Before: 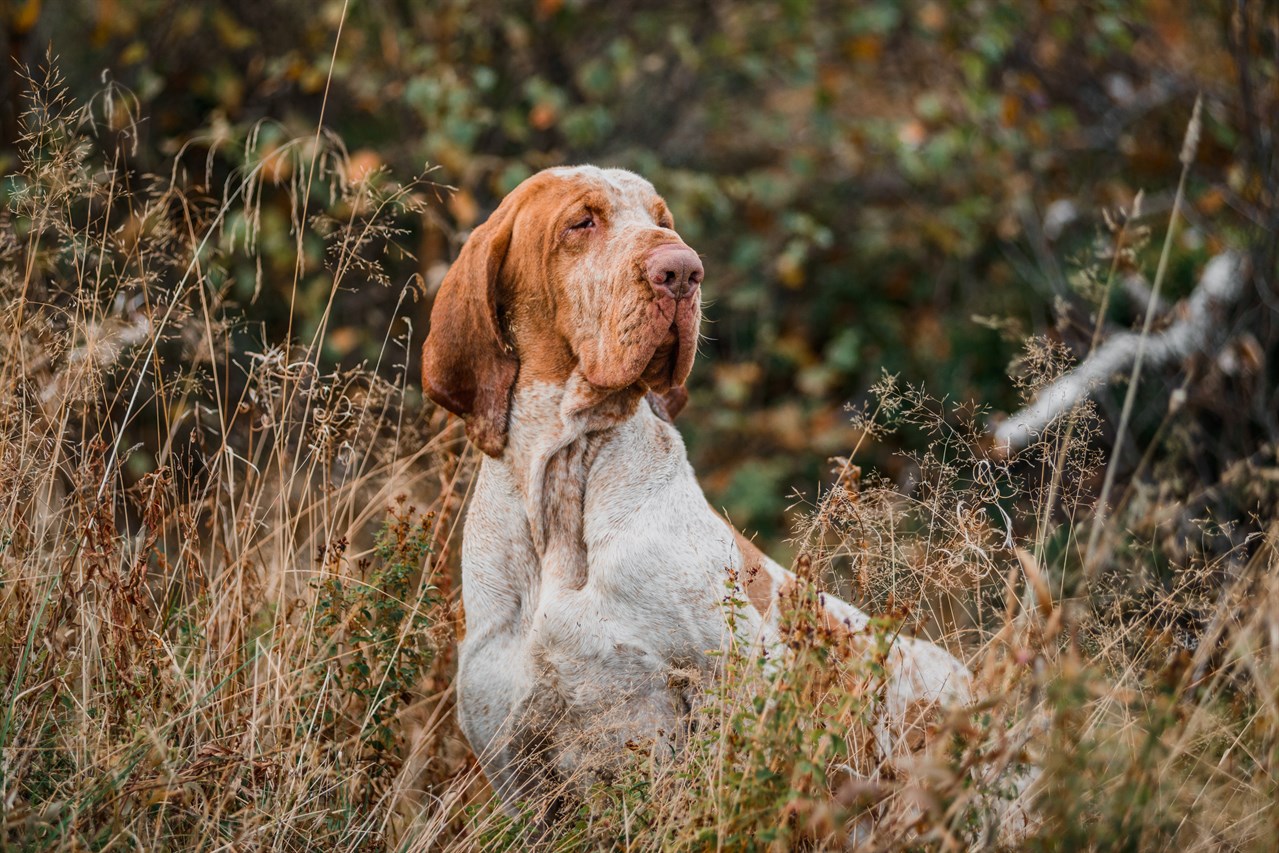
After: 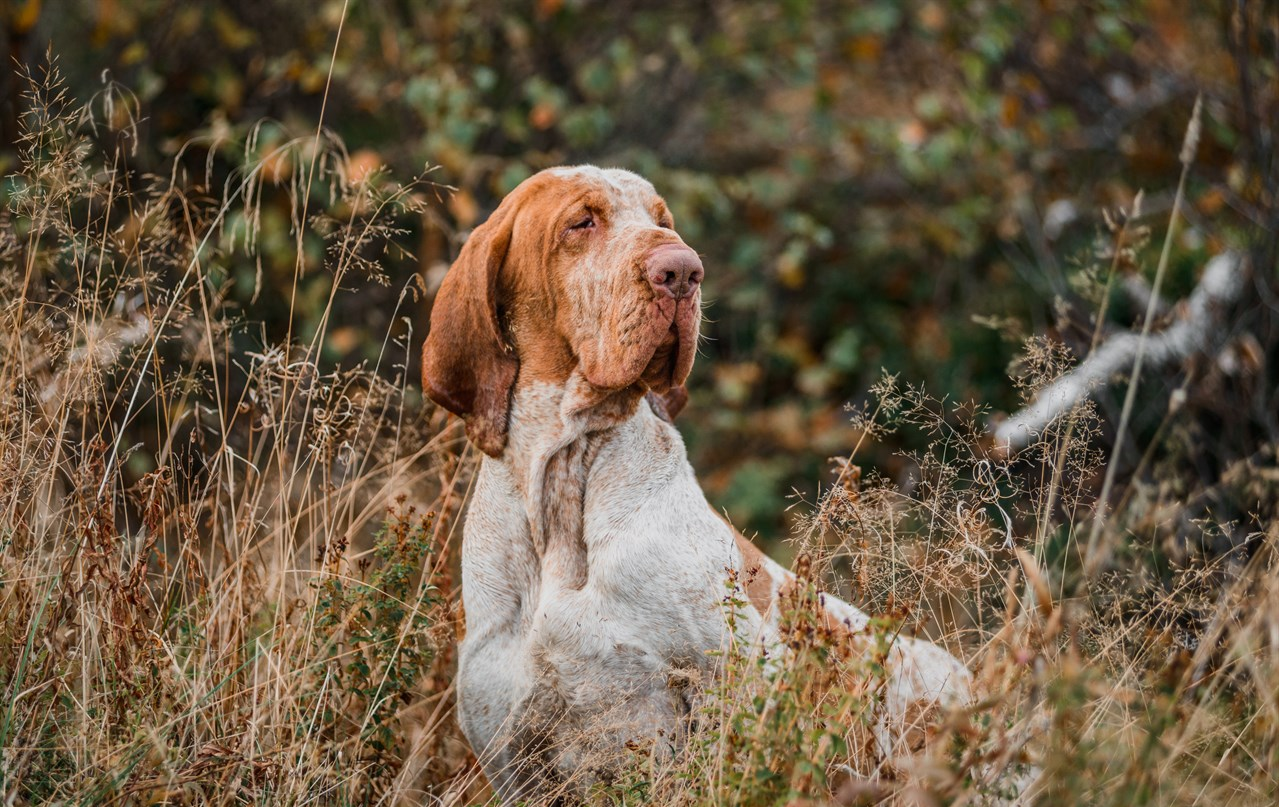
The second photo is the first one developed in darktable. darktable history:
crop and rotate: top 0.001%, bottom 5.291%
